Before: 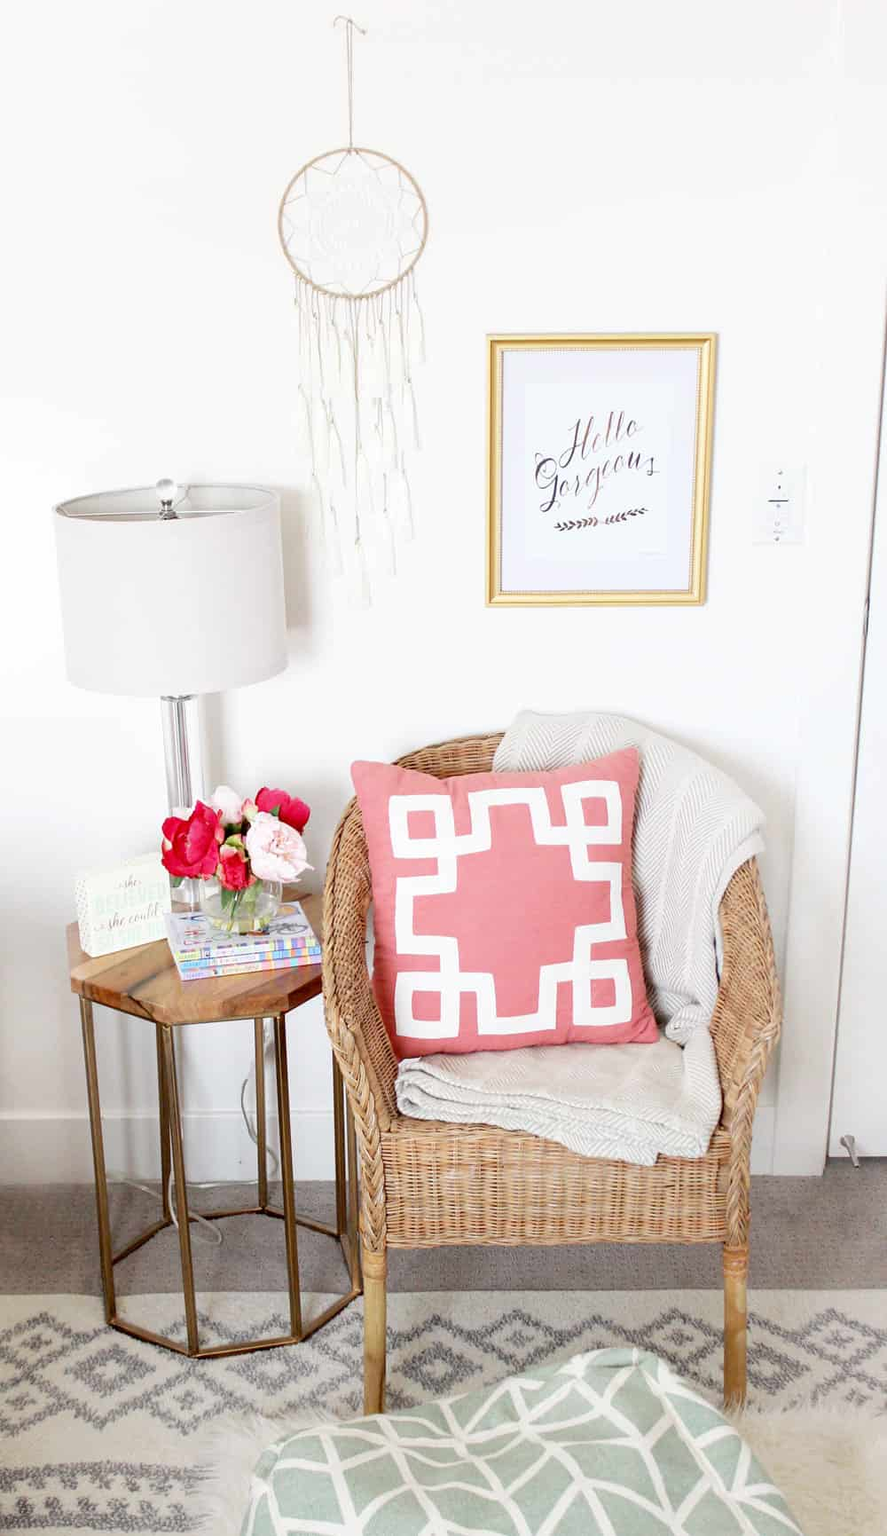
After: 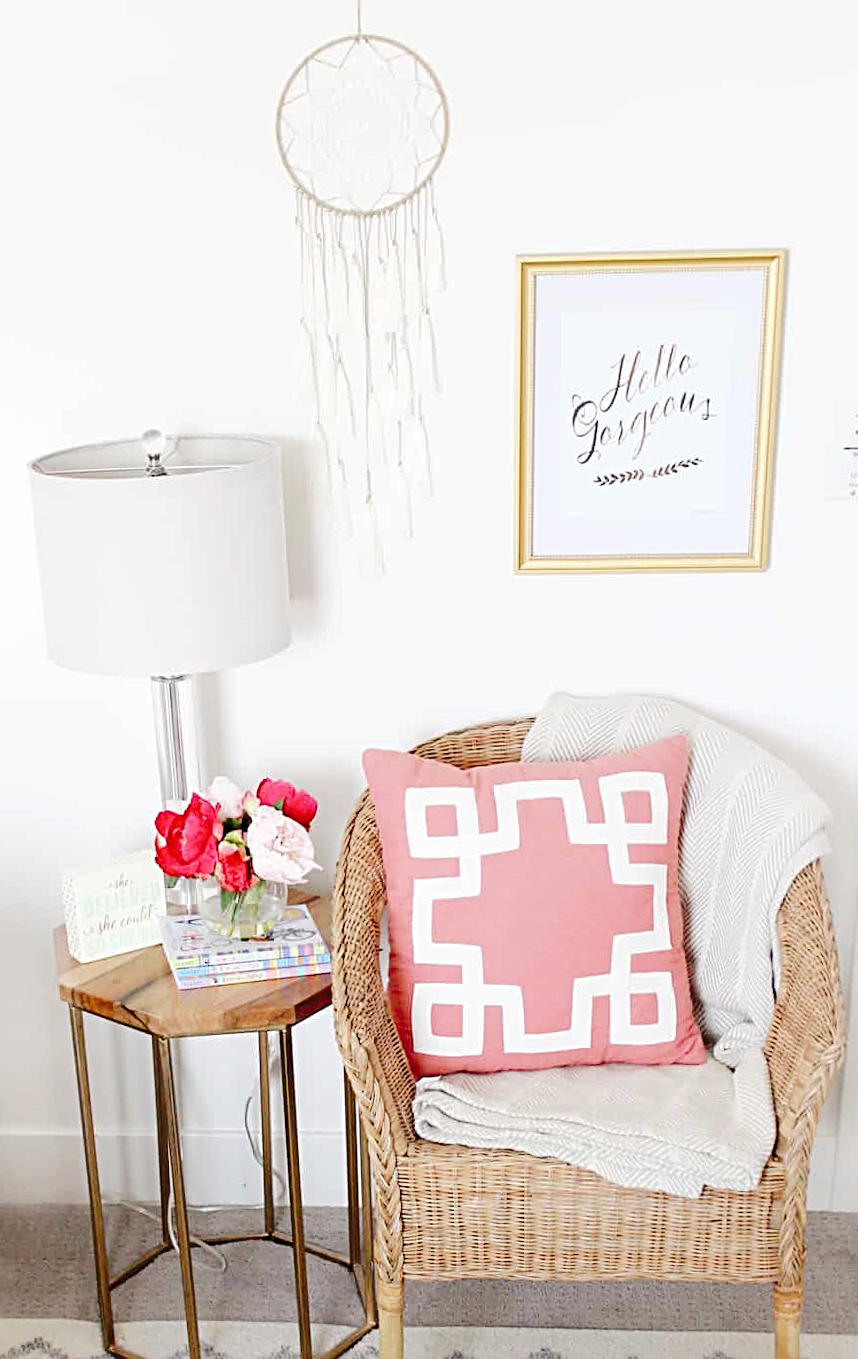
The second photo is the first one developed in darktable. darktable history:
crop: top 7.49%, right 9.717%, bottom 11.943%
rotate and perspective: rotation 0.074°, lens shift (vertical) 0.096, lens shift (horizontal) -0.041, crop left 0.043, crop right 0.952, crop top 0.024, crop bottom 0.979
sharpen: radius 3.119
tone curve: curves: ch0 [(0, 0) (0.003, 0.047) (0.011, 0.051) (0.025, 0.061) (0.044, 0.075) (0.069, 0.09) (0.1, 0.102) (0.136, 0.125) (0.177, 0.173) (0.224, 0.226) (0.277, 0.303) (0.335, 0.388) (0.399, 0.469) (0.468, 0.545) (0.543, 0.623) (0.623, 0.695) (0.709, 0.766) (0.801, 0.832) (0.898, 0.905) (1, 1)], preserve colors none
